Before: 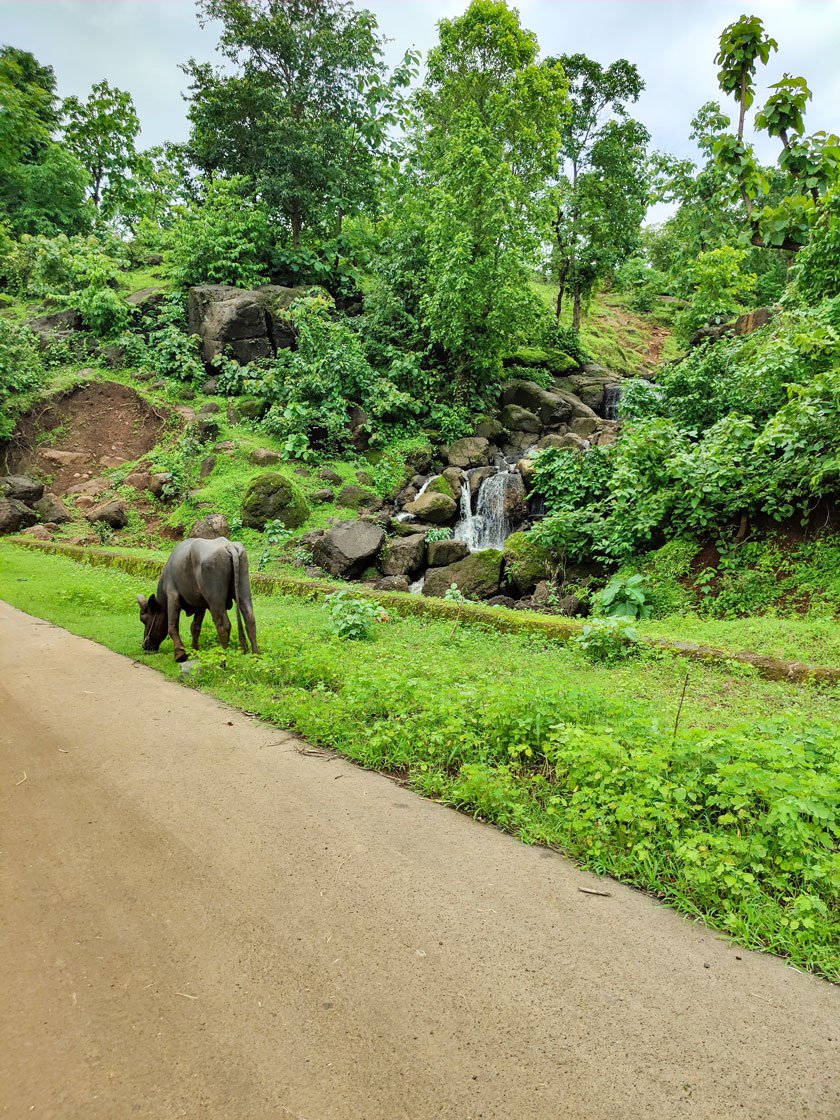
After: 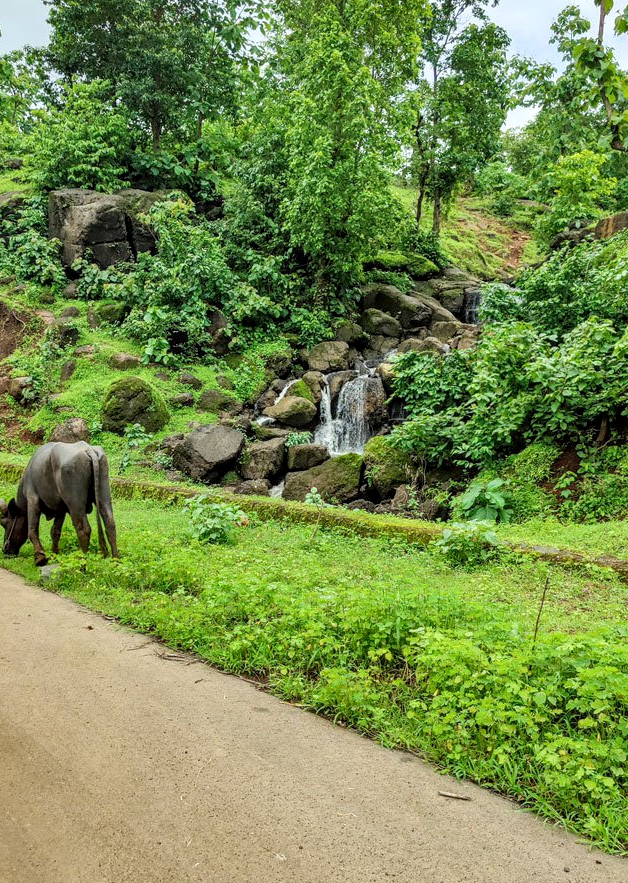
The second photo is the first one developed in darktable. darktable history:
crop: left 16.768%, top 8.653%, right 8.362%, bottom 12.485%
local contrast: on, module defaults
